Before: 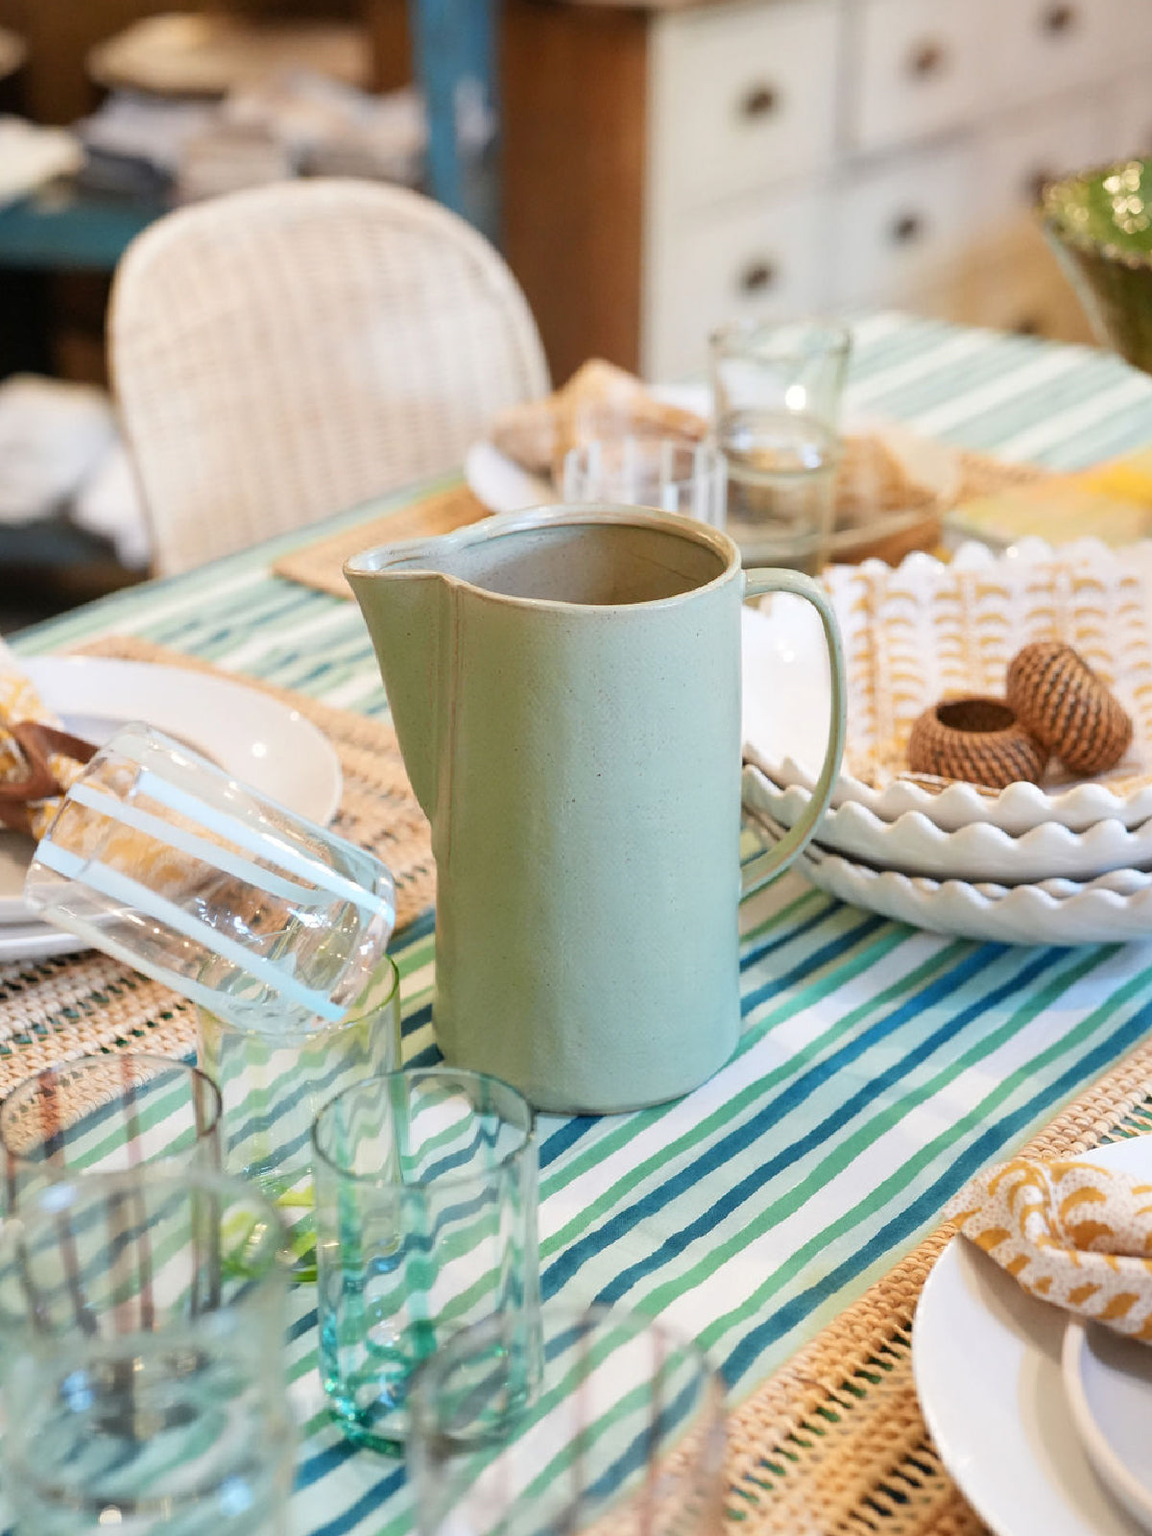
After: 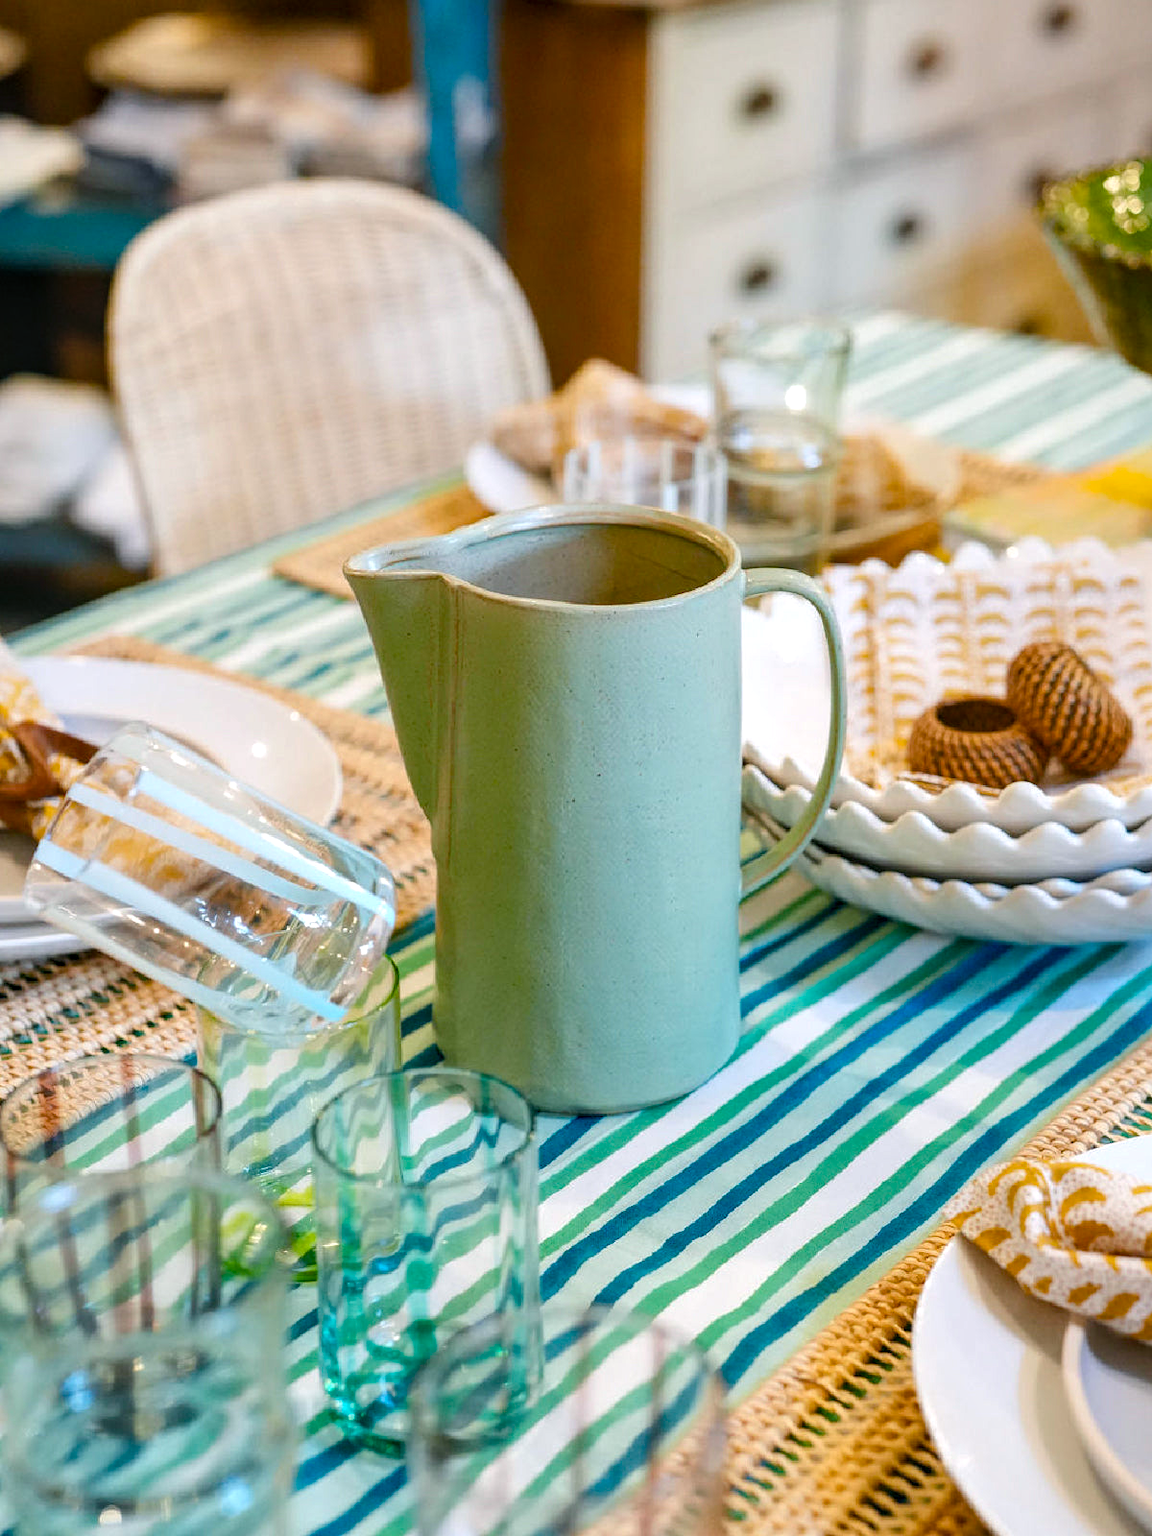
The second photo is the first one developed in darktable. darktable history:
local contrast: detail 130%
tone equalizer: edges refinement/feathering 500, mask exposure compensation -1.57 EV, preserve details no
color balance rgb: power › luminance -7.715%, power › chroma 1.08%, power › hue 216.25°, linear chroma grading › shadows 31.51%, linear chroma grading › global chroma -1.378%, linear chroma grading › mid-tones 3.756%, perceptual saturation grading › global saturation 30.133%, global vibrance 20%
